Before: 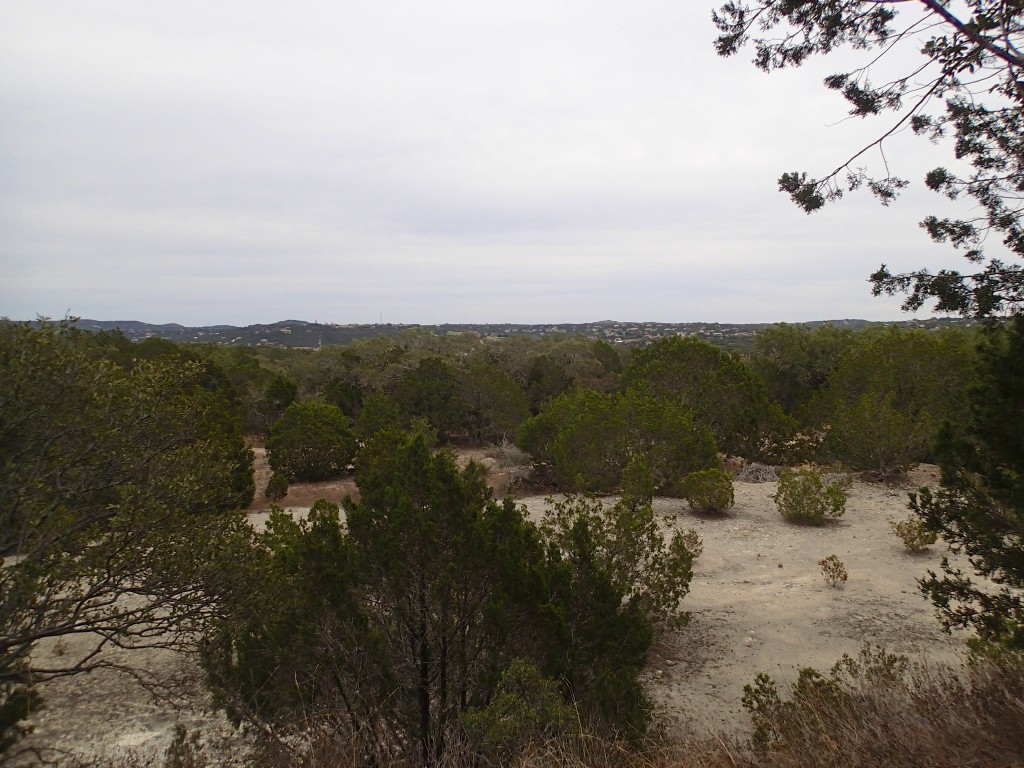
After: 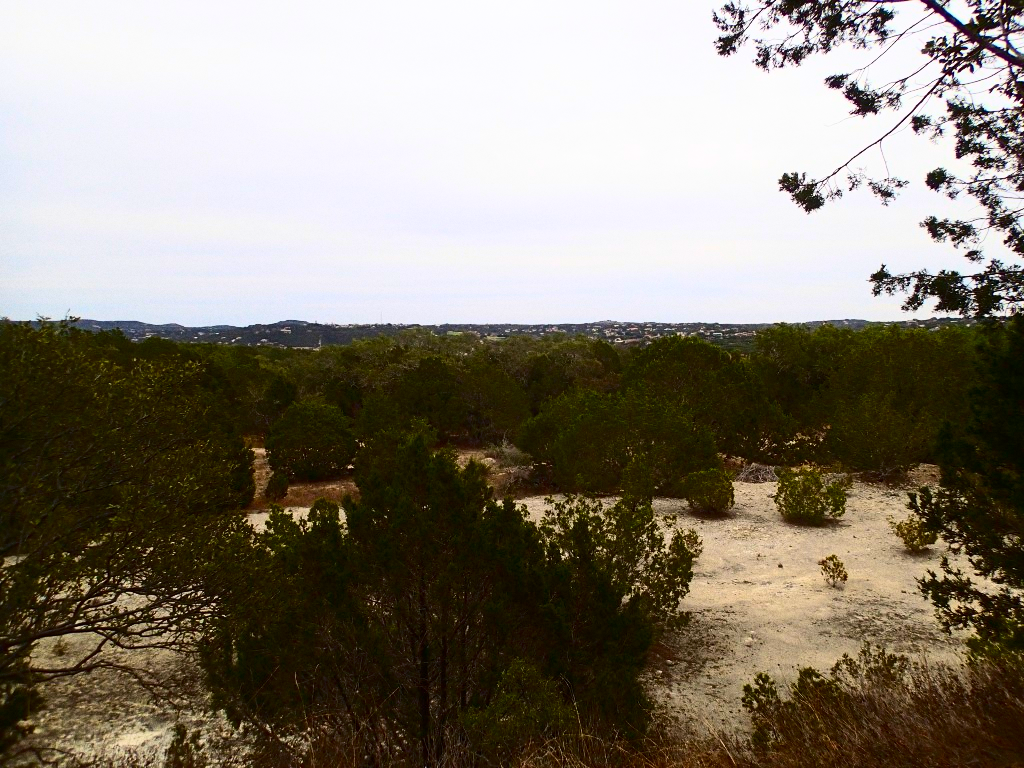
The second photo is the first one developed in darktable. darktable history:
contrast brightness saturation: contrast 0.4, brightness 0.05, saturation 0.25
color balance rgb: perceptual saturation grading › global saturation 25%, global vibrance 20%
grain: coarseness 0.09 ISO
